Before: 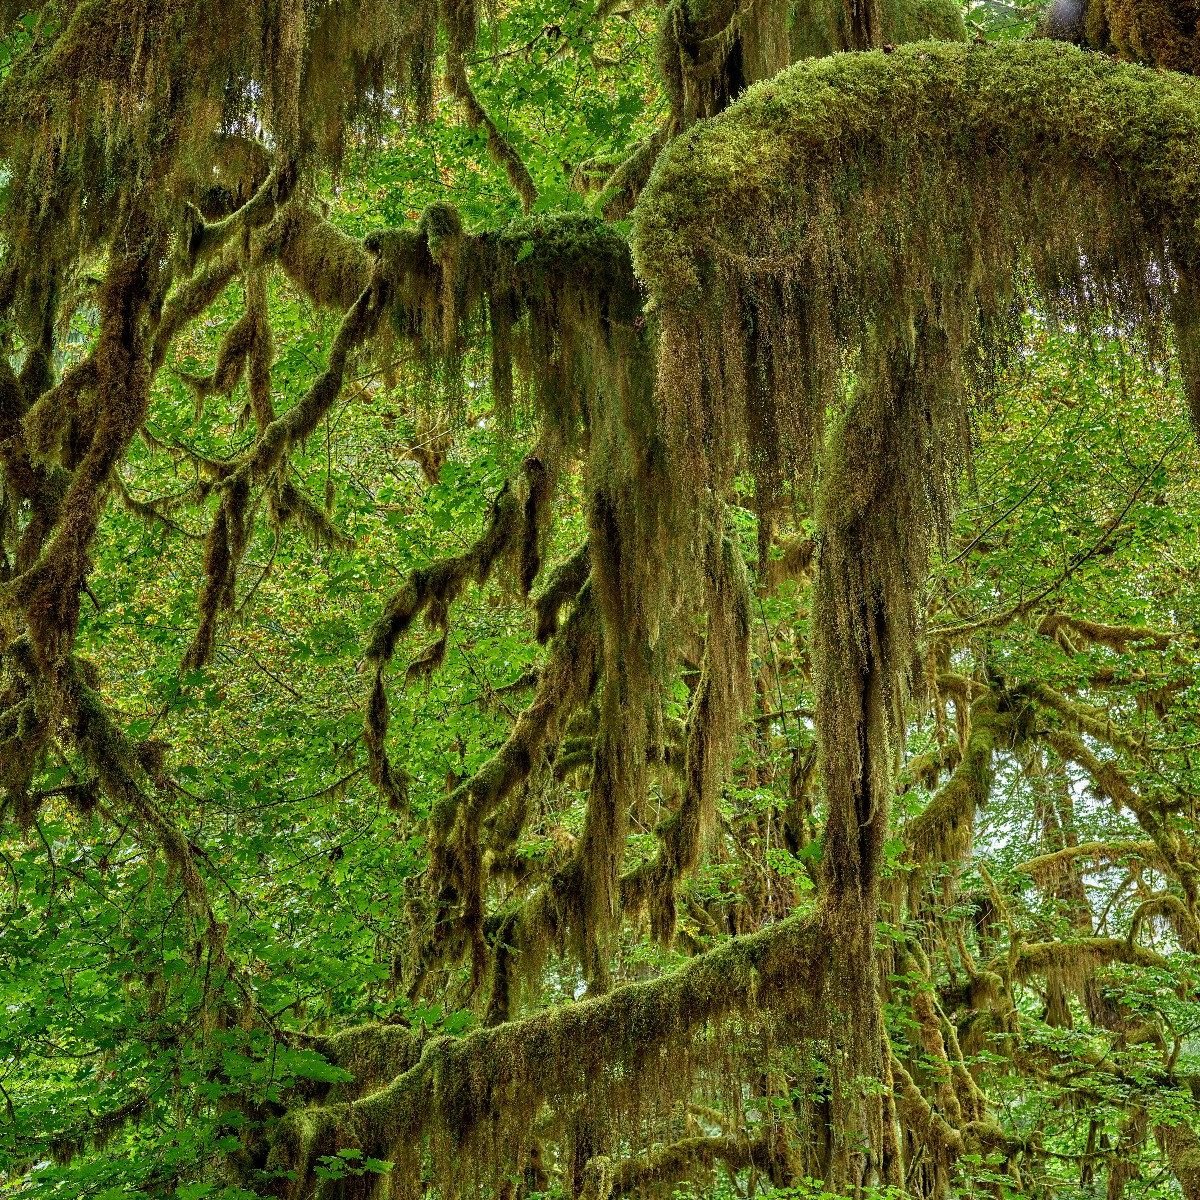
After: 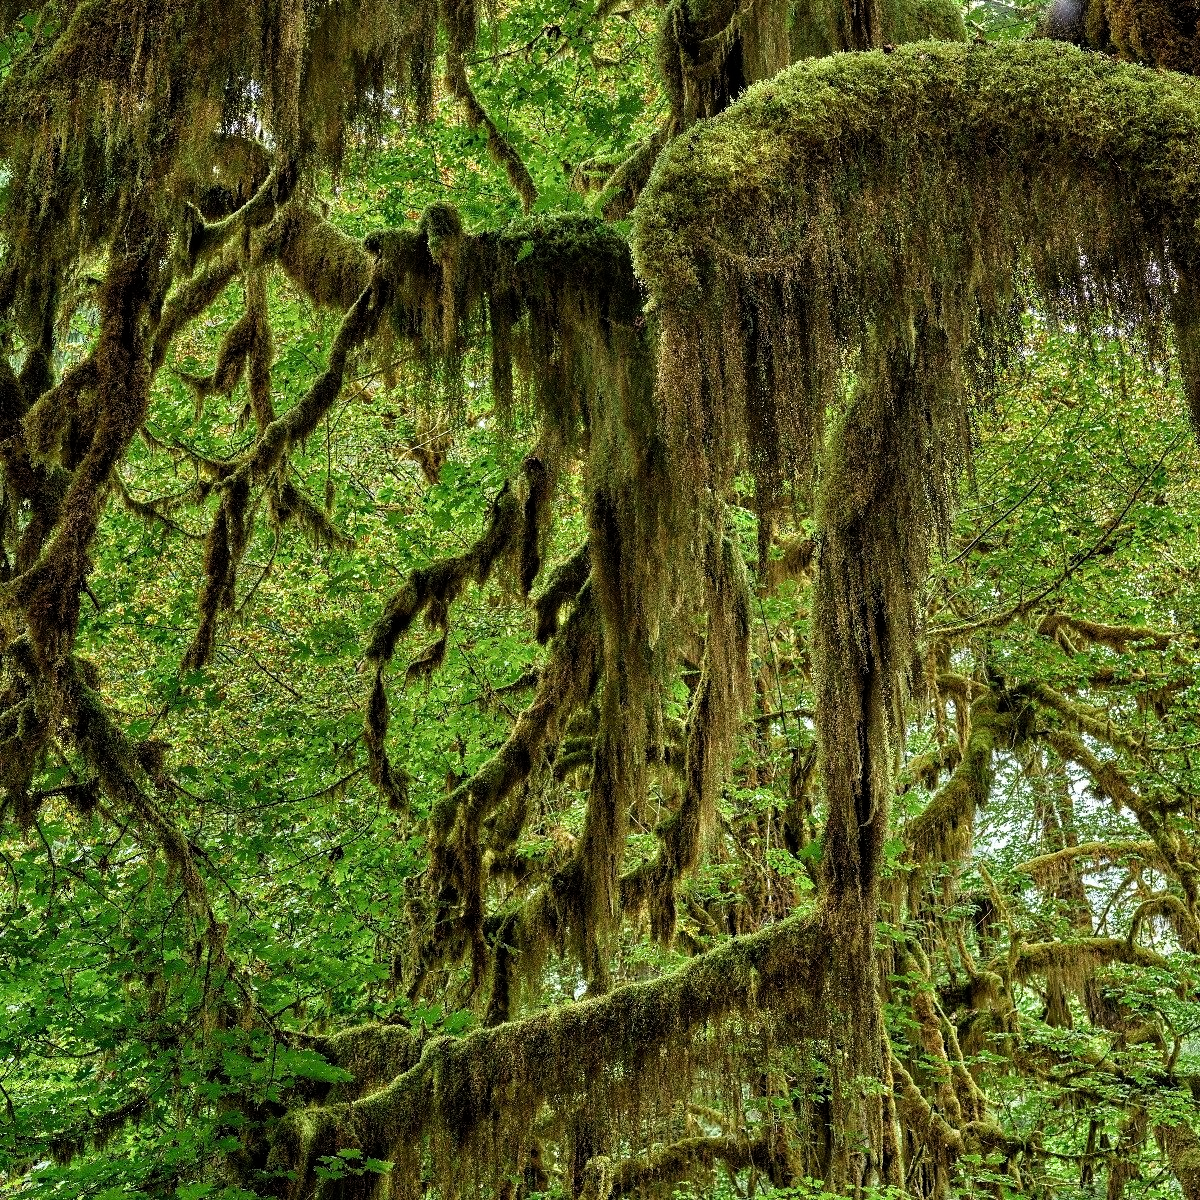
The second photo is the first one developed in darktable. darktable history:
filmic rgb: black relative exposure -8.03 EV, white relative exposure 2.47 EV, threshold 5.99 EV, hardness 6.33, enable highlight reconstruction true
